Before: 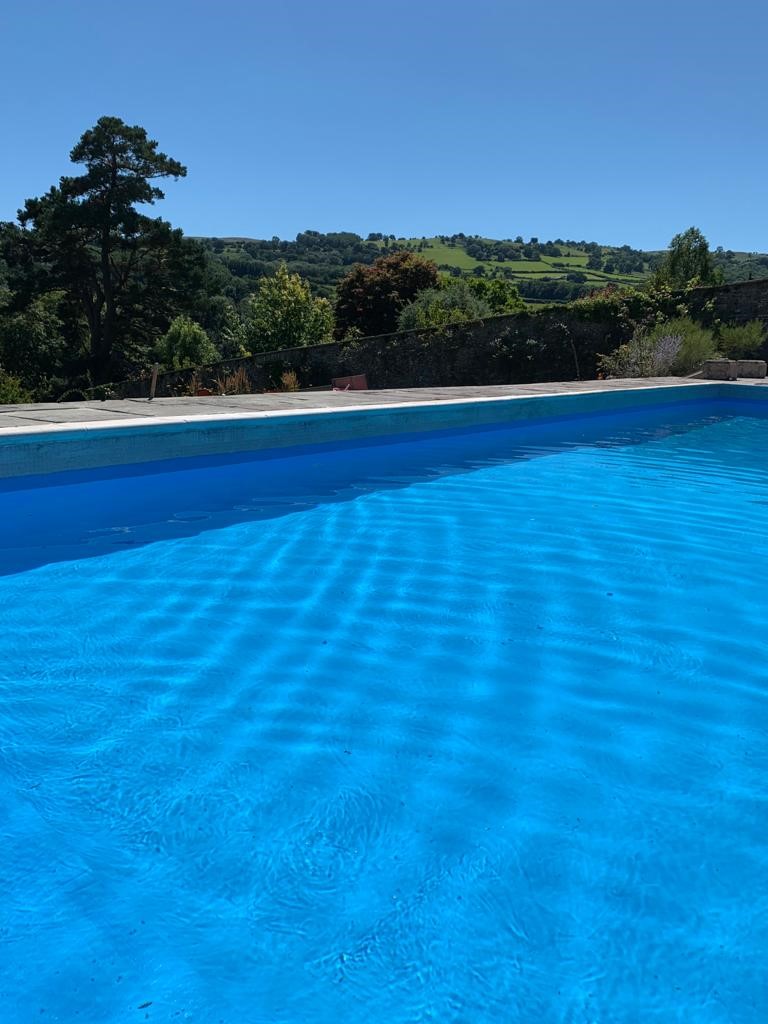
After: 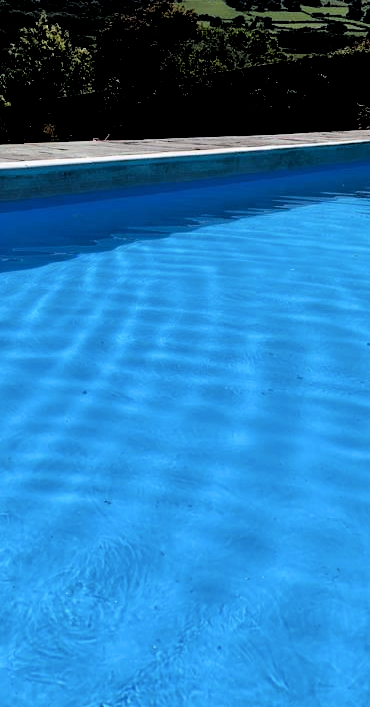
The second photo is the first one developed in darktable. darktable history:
crop: left 31.366%, top 24.466%, right 20.378%, bottom 6.464%
filmic rgb: middle gray luminance 13.49%, black relative exposure -1.83 EV, white relative exposure 3.09 EV, target black luminance 0%, hardness 1.81, latitude 58.58%, contrast 1.724, highlights saturation mix 4.86%, shadows ↔ highlights balance -37.4%, iterations of high-quality reconstruction 0
